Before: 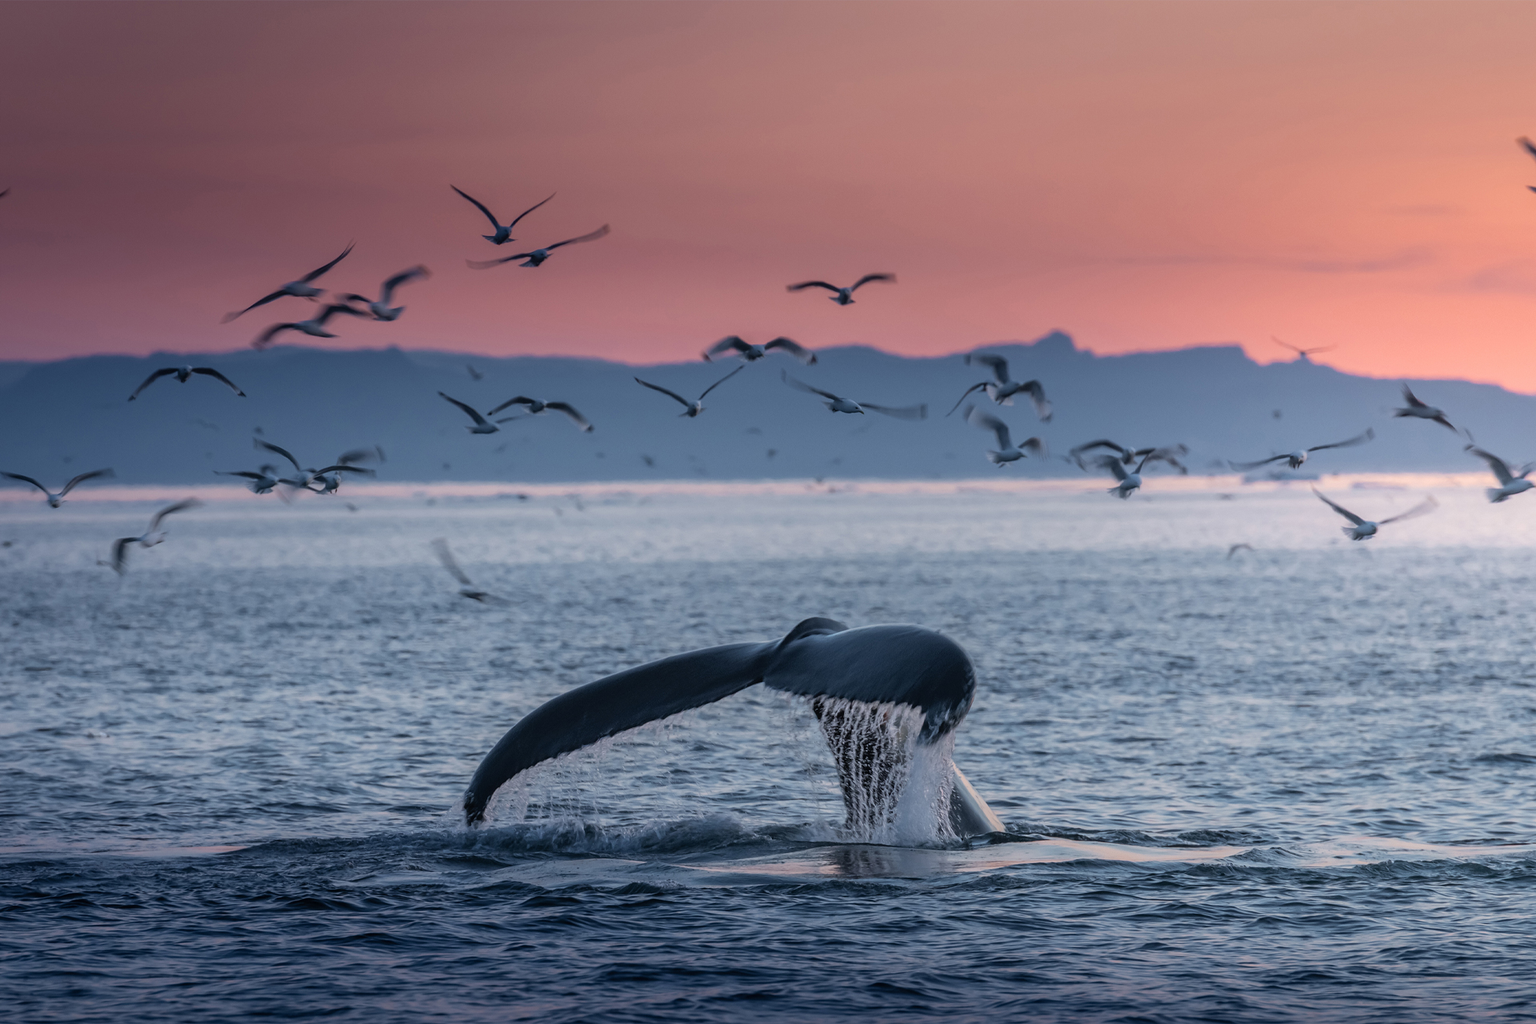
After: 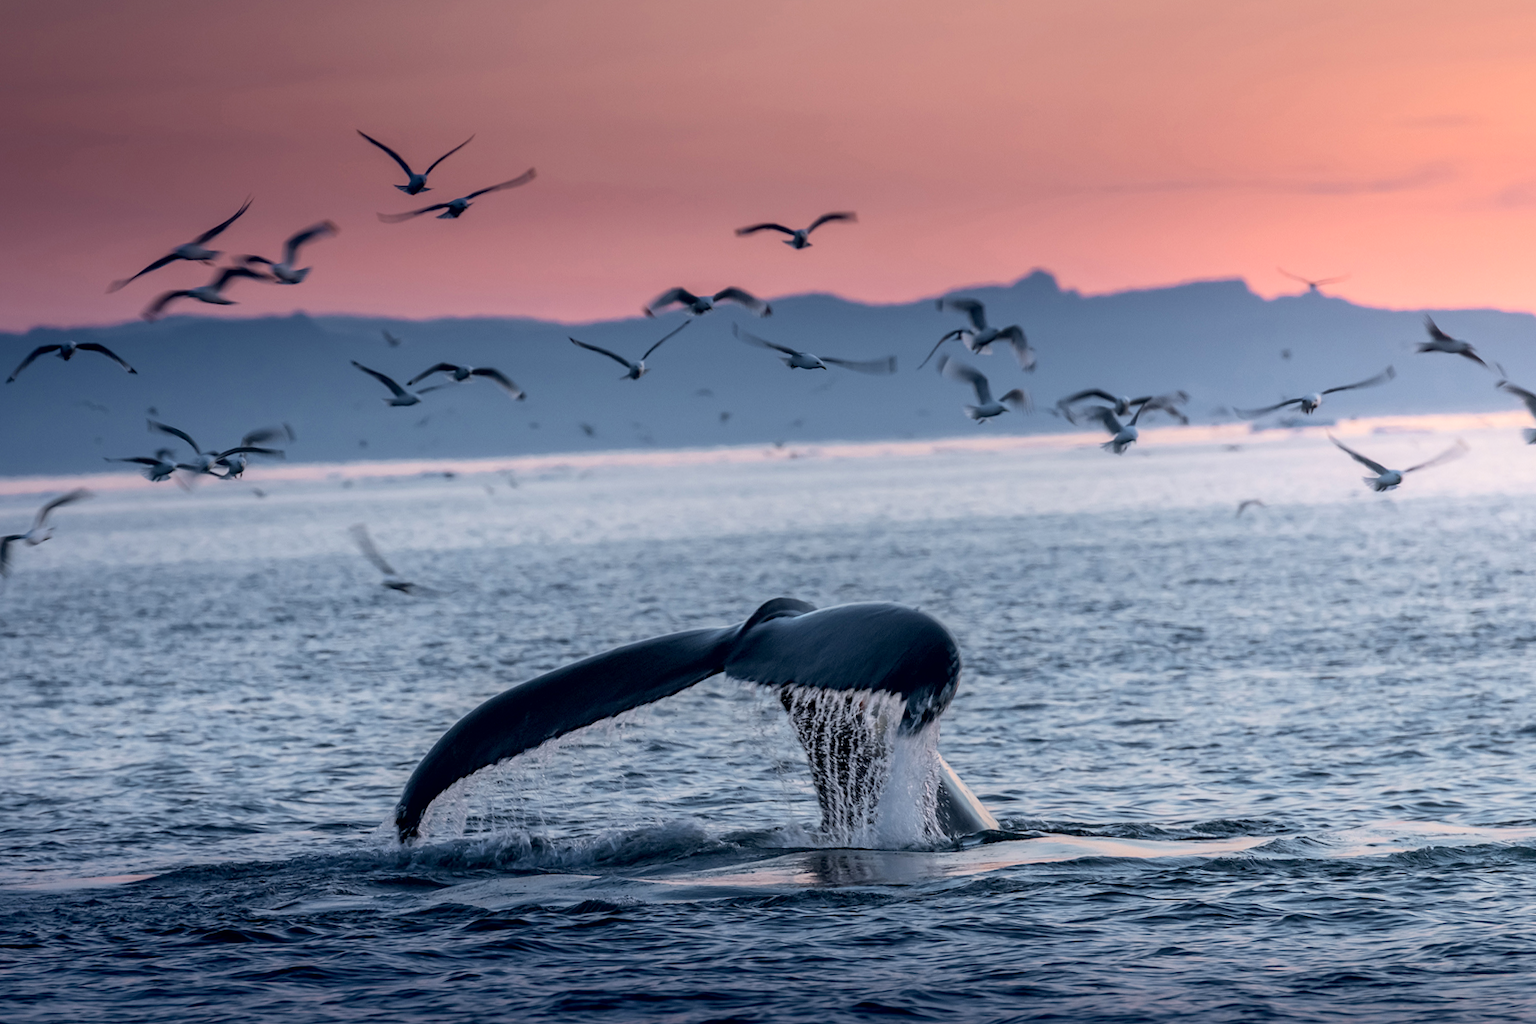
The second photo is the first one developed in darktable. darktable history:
exposure: black level correction 0.007, exposure 0.093 EV, compensate highlight preservation false
crop and rotate: angle 1.96°, left 5.673%, top 5.673%
contrast brightness saturation: contrast 0.15, brightness 0.05
